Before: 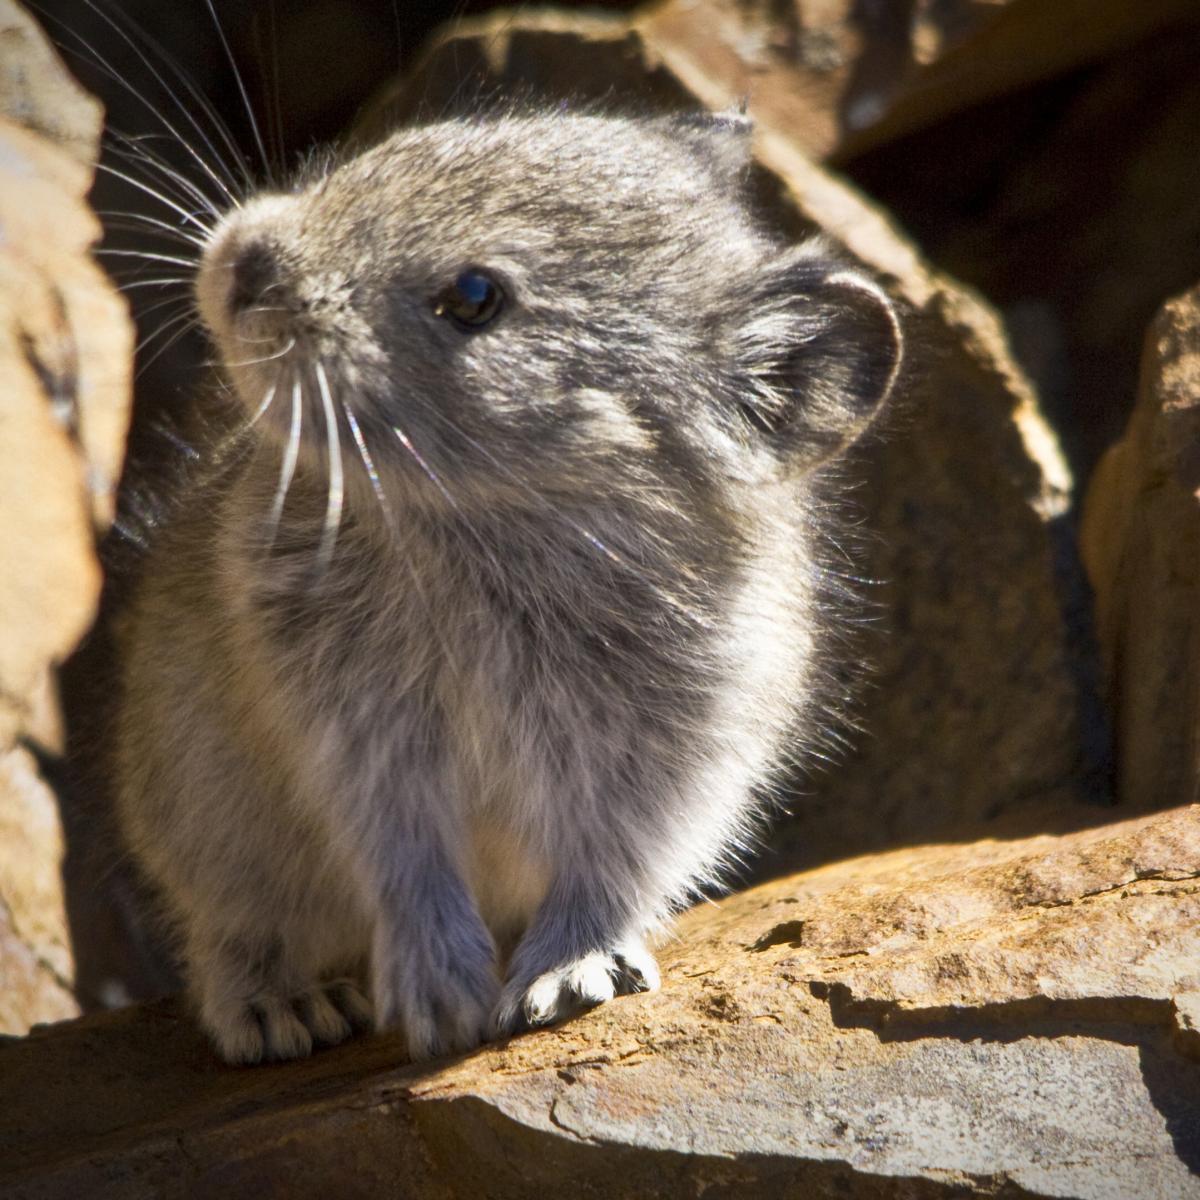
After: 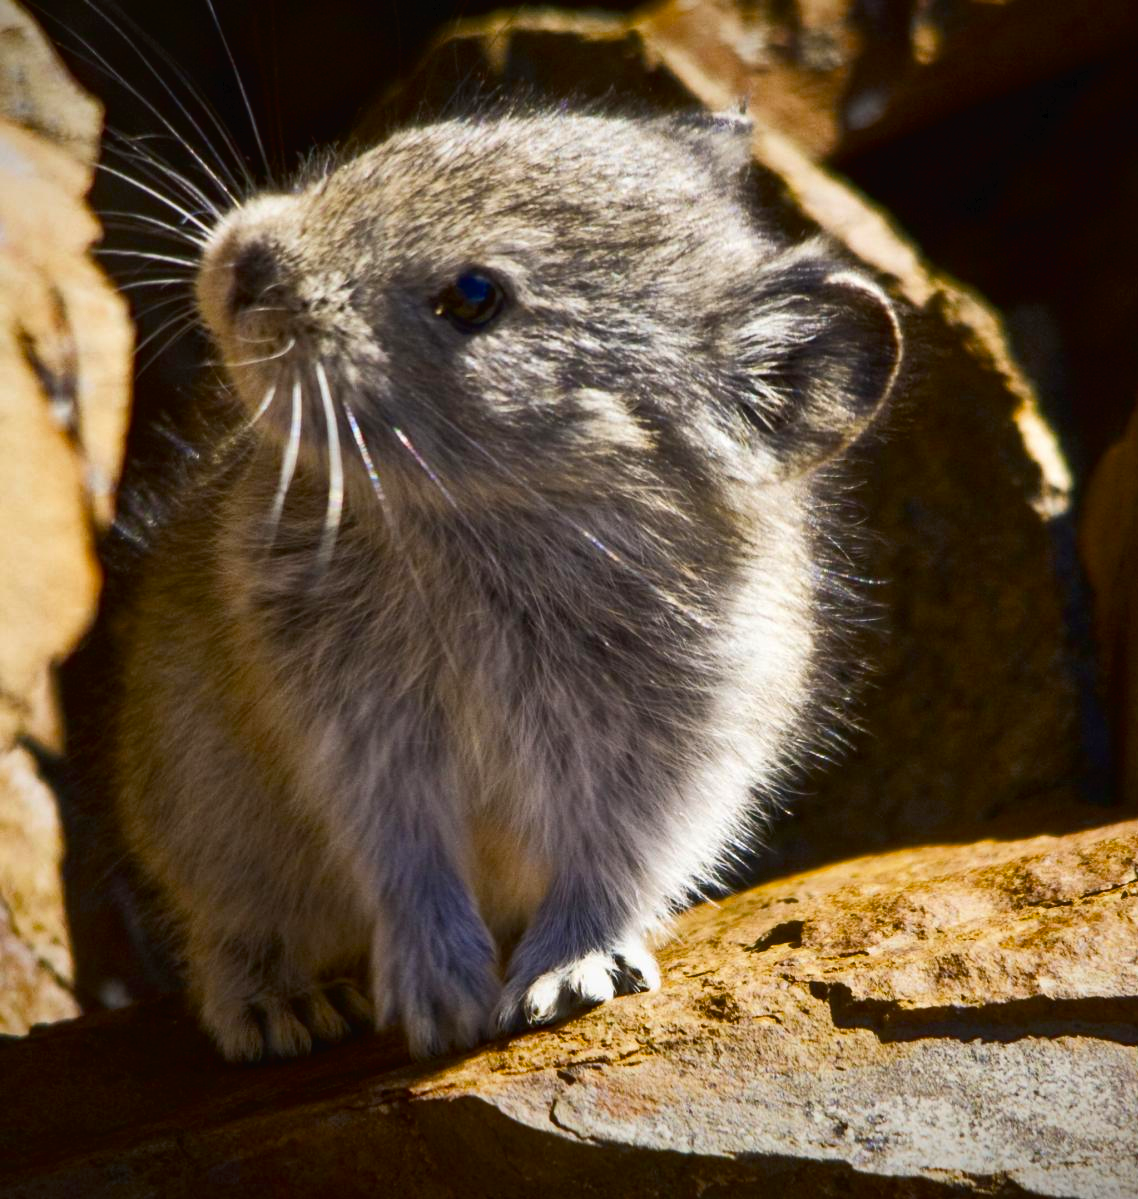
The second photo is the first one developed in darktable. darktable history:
crop and rotate: left 0%, right 5.159%
color balance rgb: perceptual saturation grading › global saturation 29.753%, saturation formula JzAzBz (2021)
tone curve: curves: ch0 [(0, 0) (0.003, 0.019) (0.011, 0.019) (0.025, 0.022) (0.044, 0.026) (0.069, 0.032) (0.1, 0.052) (0.136, 0.081) (0.177, 0.123) (0.224, 0.17) (0.277, 0.219) (0.335, 0.276) (0.399, 0.344) (0.468, 0.421) (0.543, 0.508) (0.623, 0.604) (0.709, 0.705) (0.801, 0.797) (0.898, 0.894) (1, 1)], color space Lab, independent channels, preserve colors none
